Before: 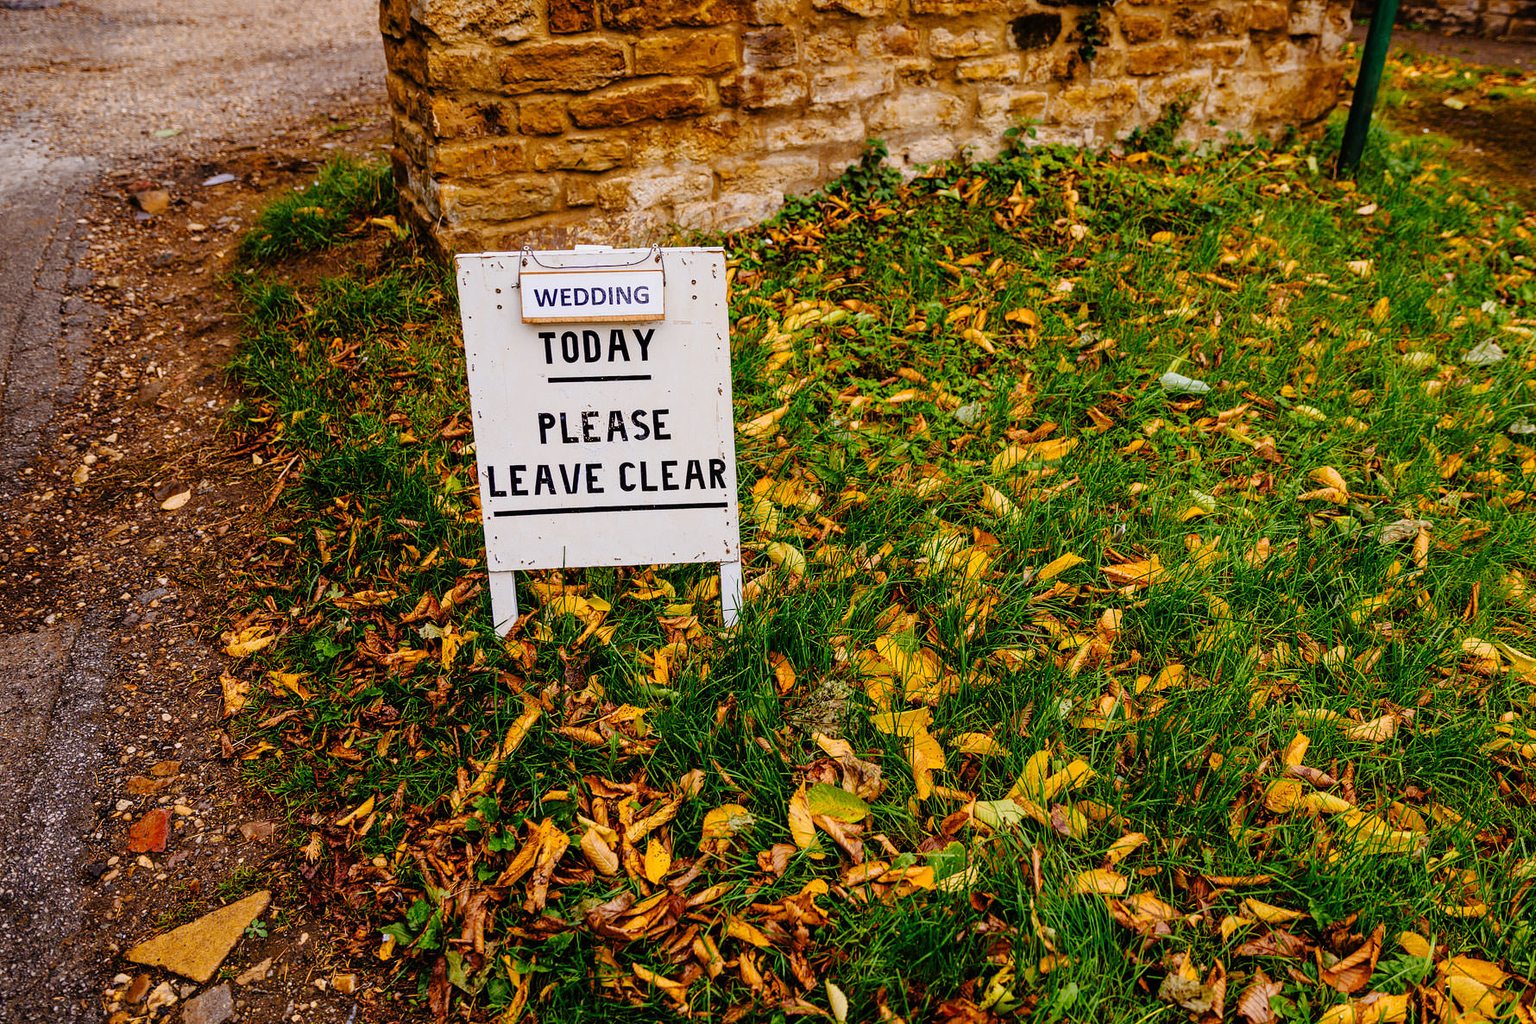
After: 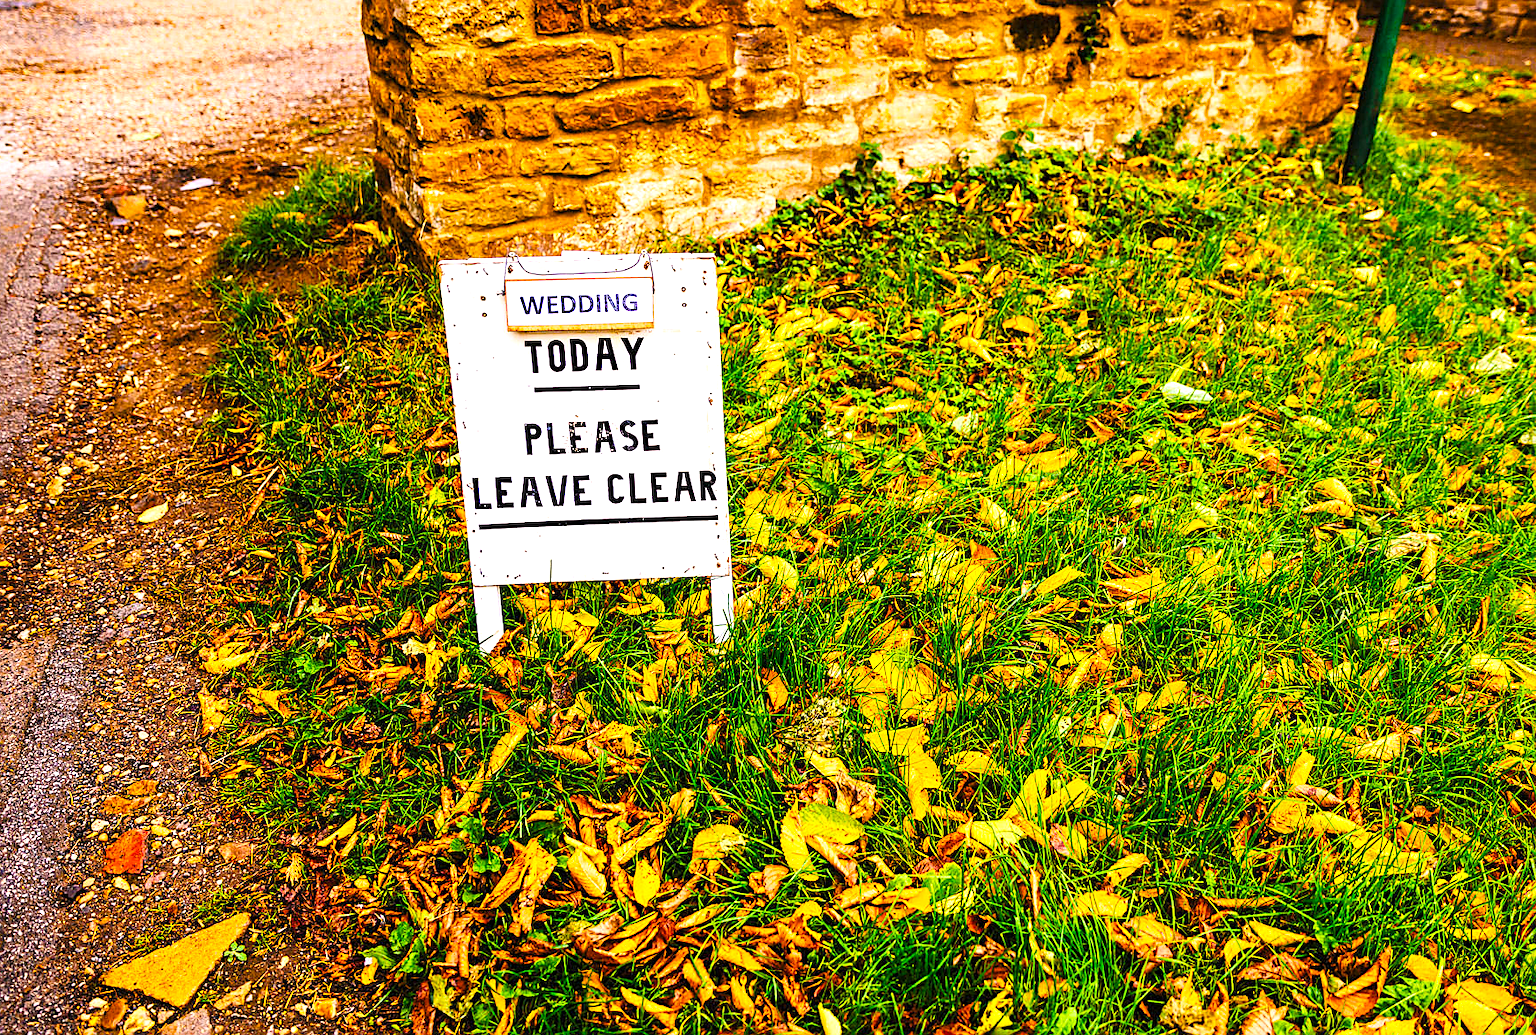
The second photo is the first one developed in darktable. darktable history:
exposure: black level correction 0, exposure 1.1 EV, compensate highlight preservation false
sharpen: on, module defaults
base curve: curves: ch0 [(0, 0) (0.257, 0.25) (0.482, 0.586) (0.757, 0.871) (1, 1)]
crop and rotate: left 1.774%, right 0.633%, bottom 1.28%
color balance rgb: perceptual saturation grading › global saturation 25%, perceptual brilliance grading › mid-tones 10%, perceptual brilliance grading › shadows 15%, global vibrance 20%
